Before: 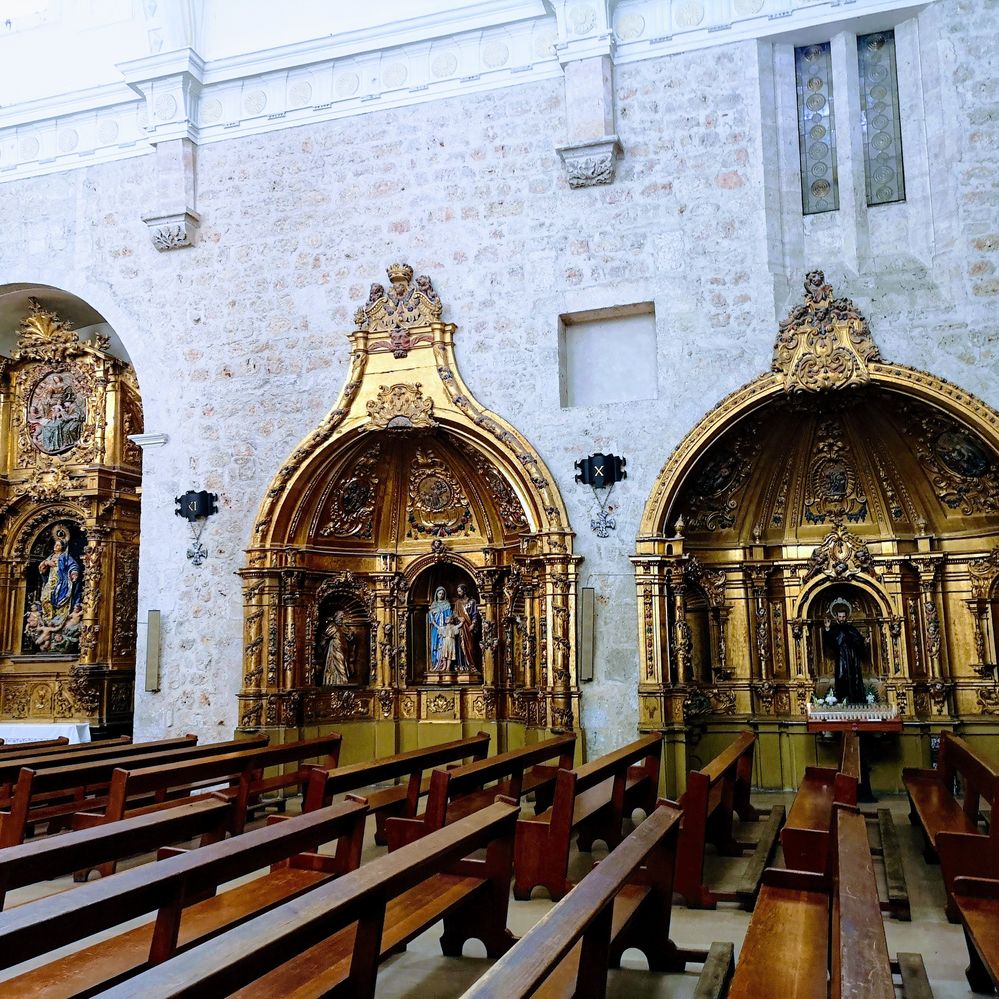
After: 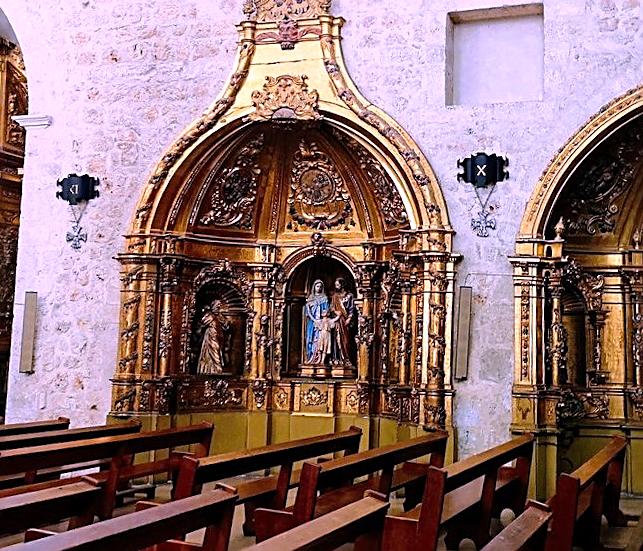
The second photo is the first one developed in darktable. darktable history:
sharpen: on, module defaults
crop: left 13.312%, top 31.28%, right 24.627%, bottom 15.582%
rotate and perspective: rotation 2.27°, automatic cropping off
white balance: red 1.188, blue 1.11
levels: levels [0, 0.499, 1]
